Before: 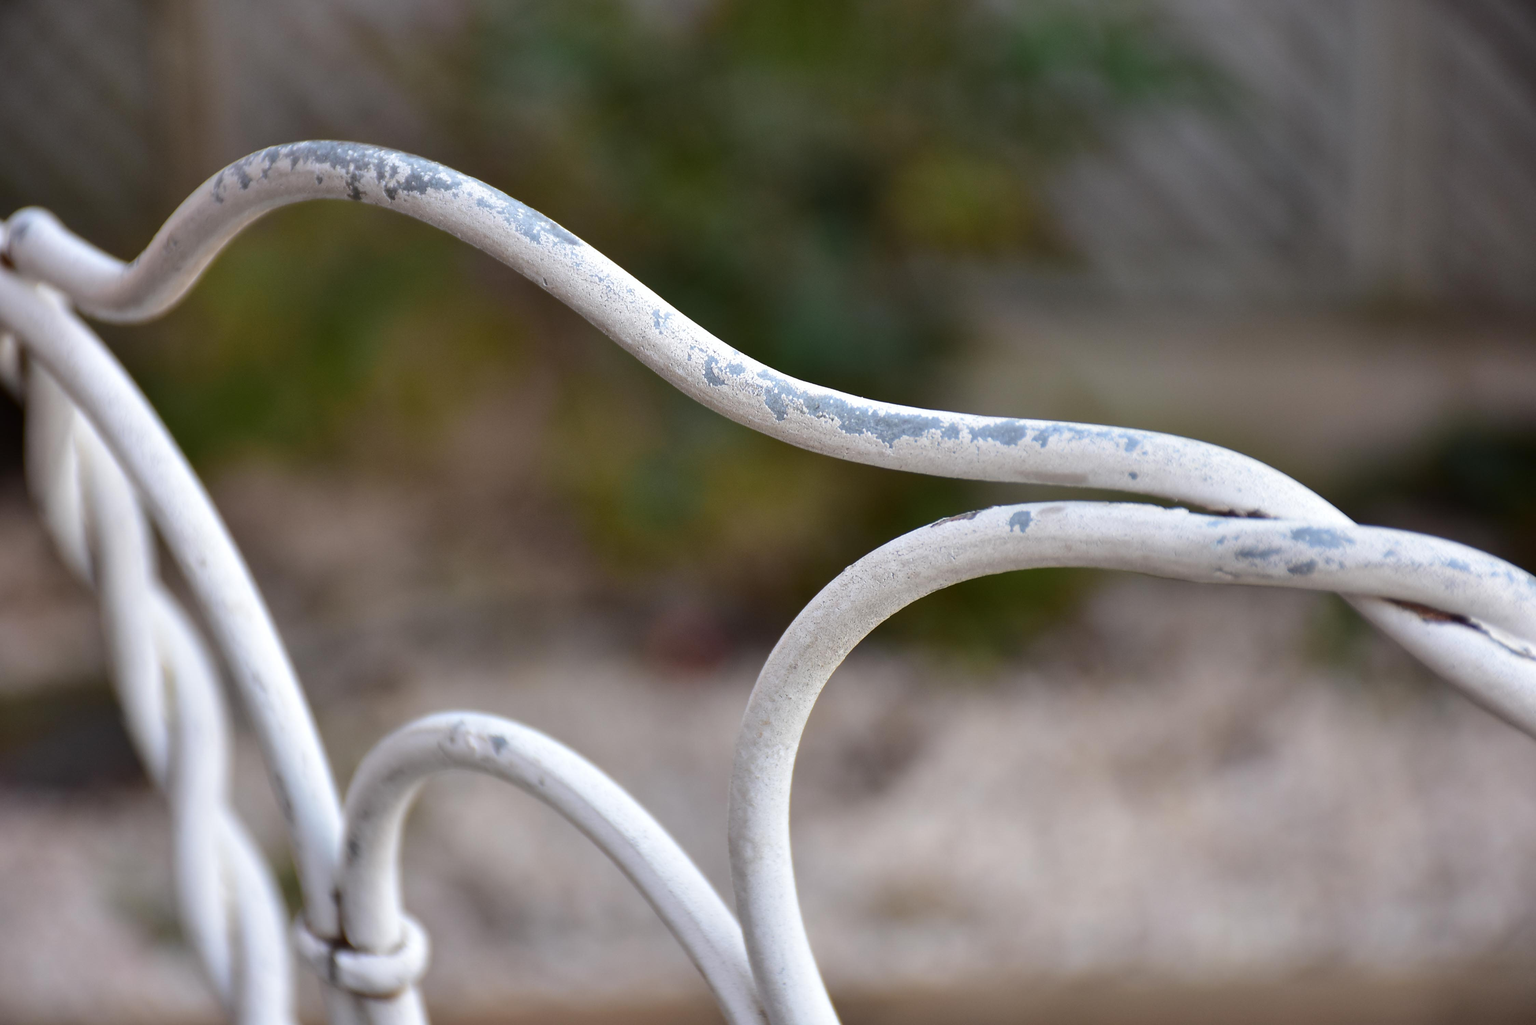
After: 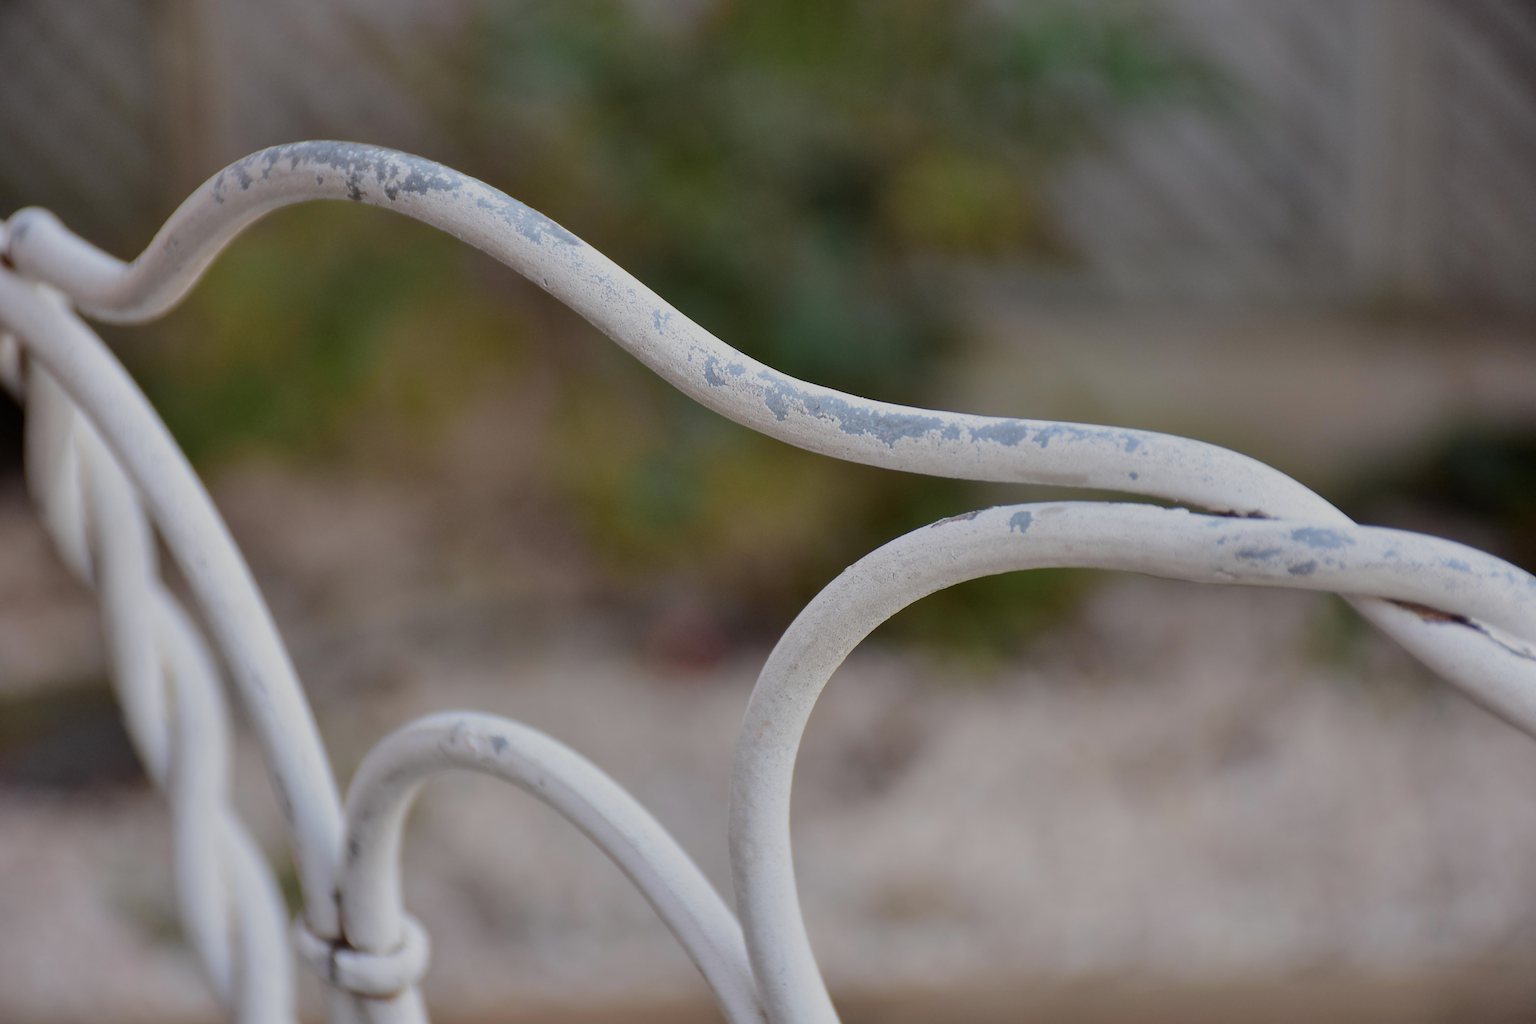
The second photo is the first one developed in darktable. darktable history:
filmic rgb: middle gray luminance 4.35%, black relative exposure -13.02 EV, white relative exposure 5 EV, target black luminance 0%, hardness 5.18, latitude 59.64%, contrast 0.763, highlights saturation mix 4.25%, shadows ↔ highlights balance 25.53%
